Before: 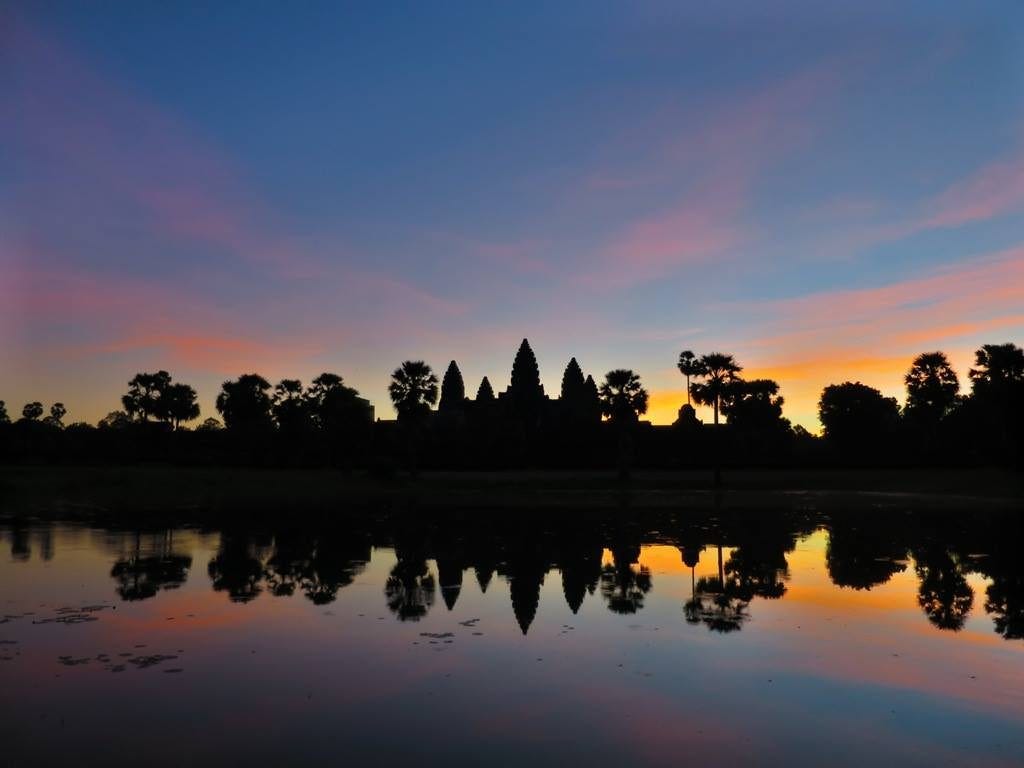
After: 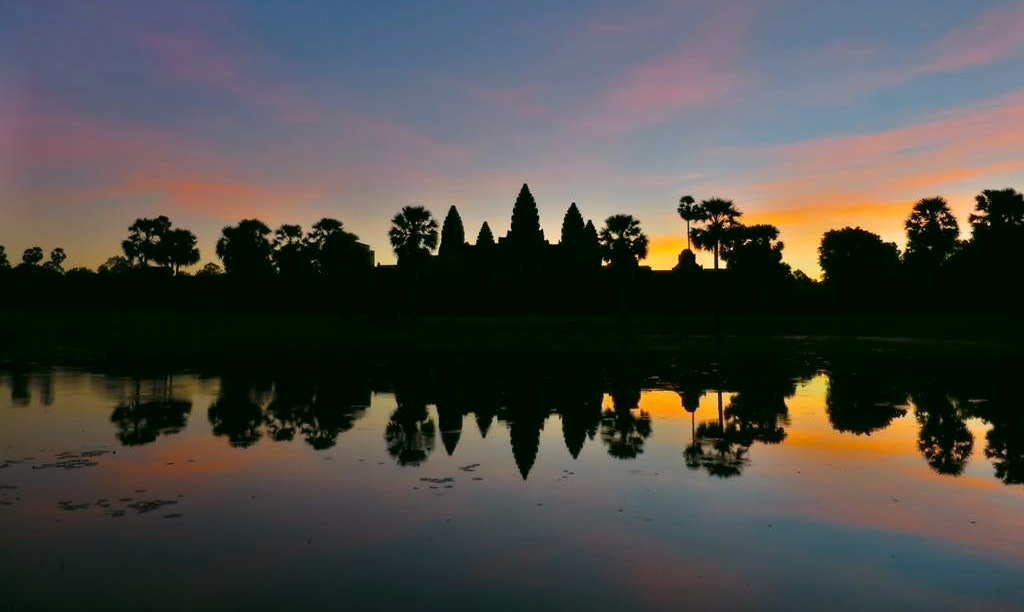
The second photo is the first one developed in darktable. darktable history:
color correction: highlights a* 4.36, highlights b* 4.92, shadows a* -7.29, shadows b* 4.59
crop and rotate: top 20.286%
